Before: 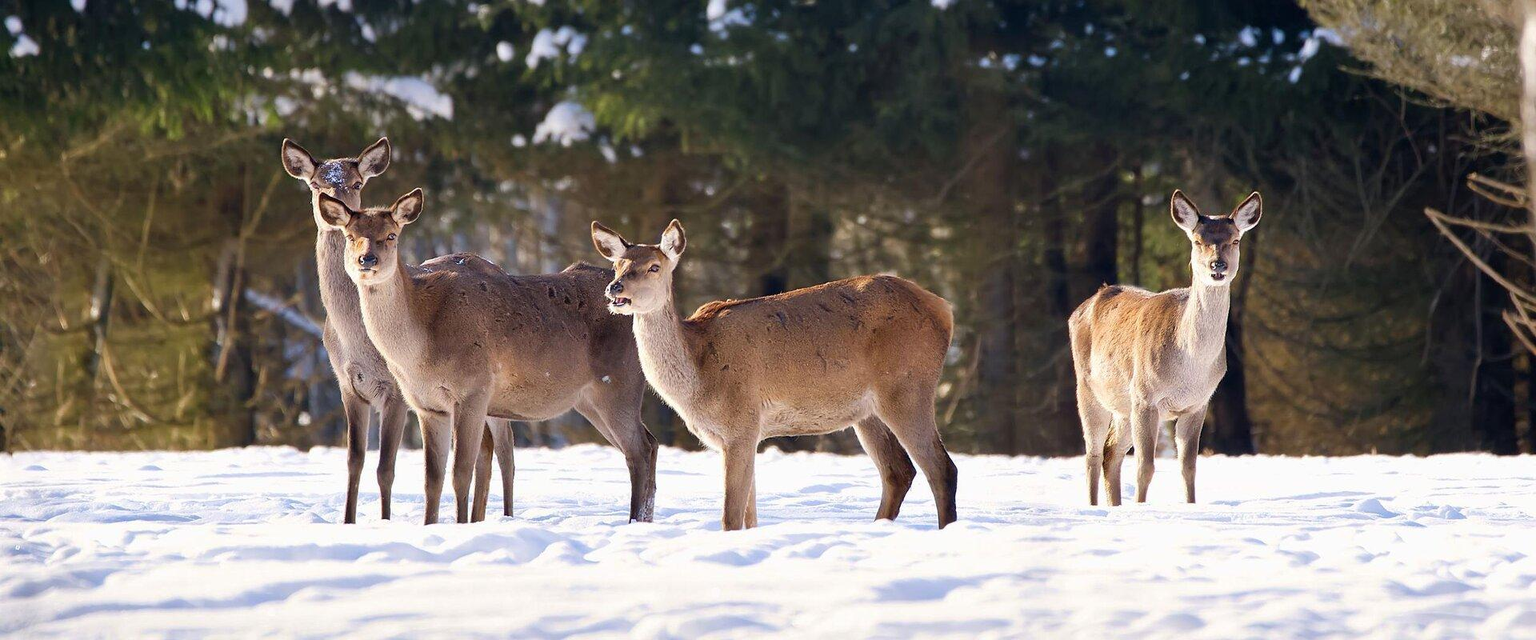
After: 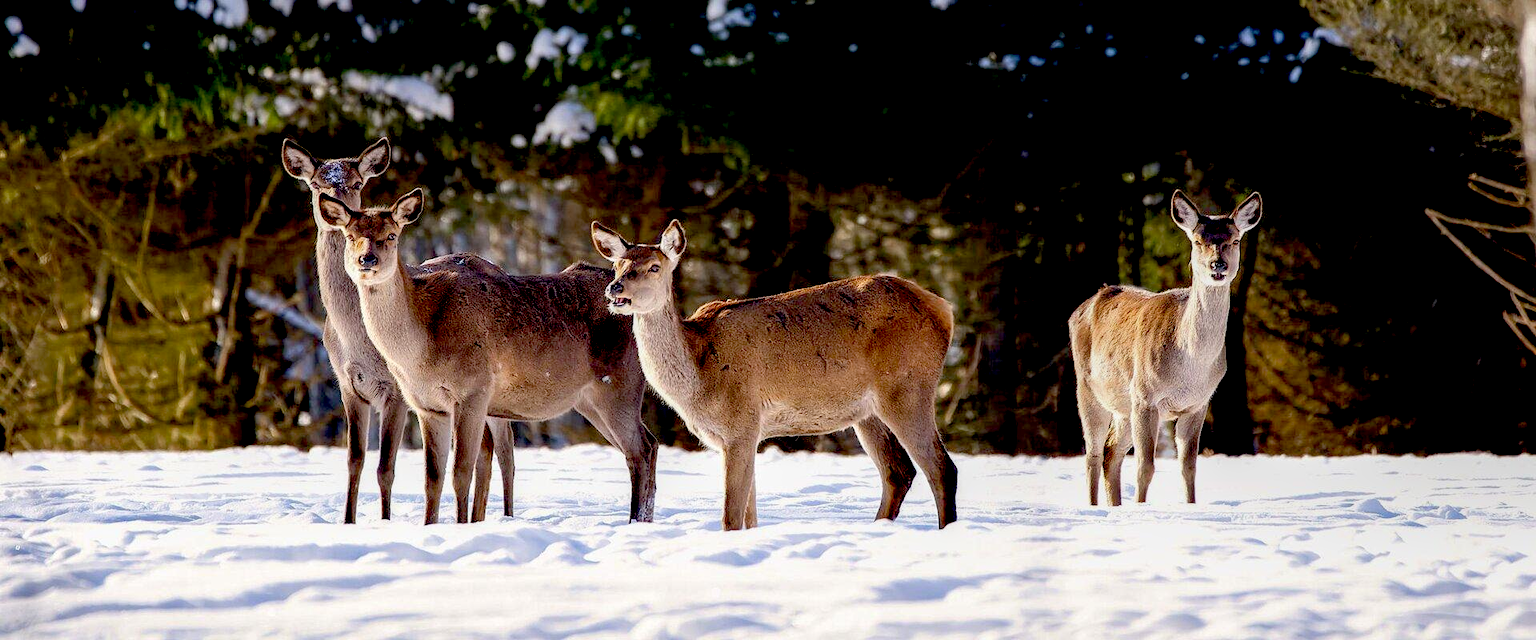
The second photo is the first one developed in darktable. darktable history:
local contrast: on, module defaults
exposure: black level correction 0.048, exposure 0.013 EV, compensate highlight preservation false
